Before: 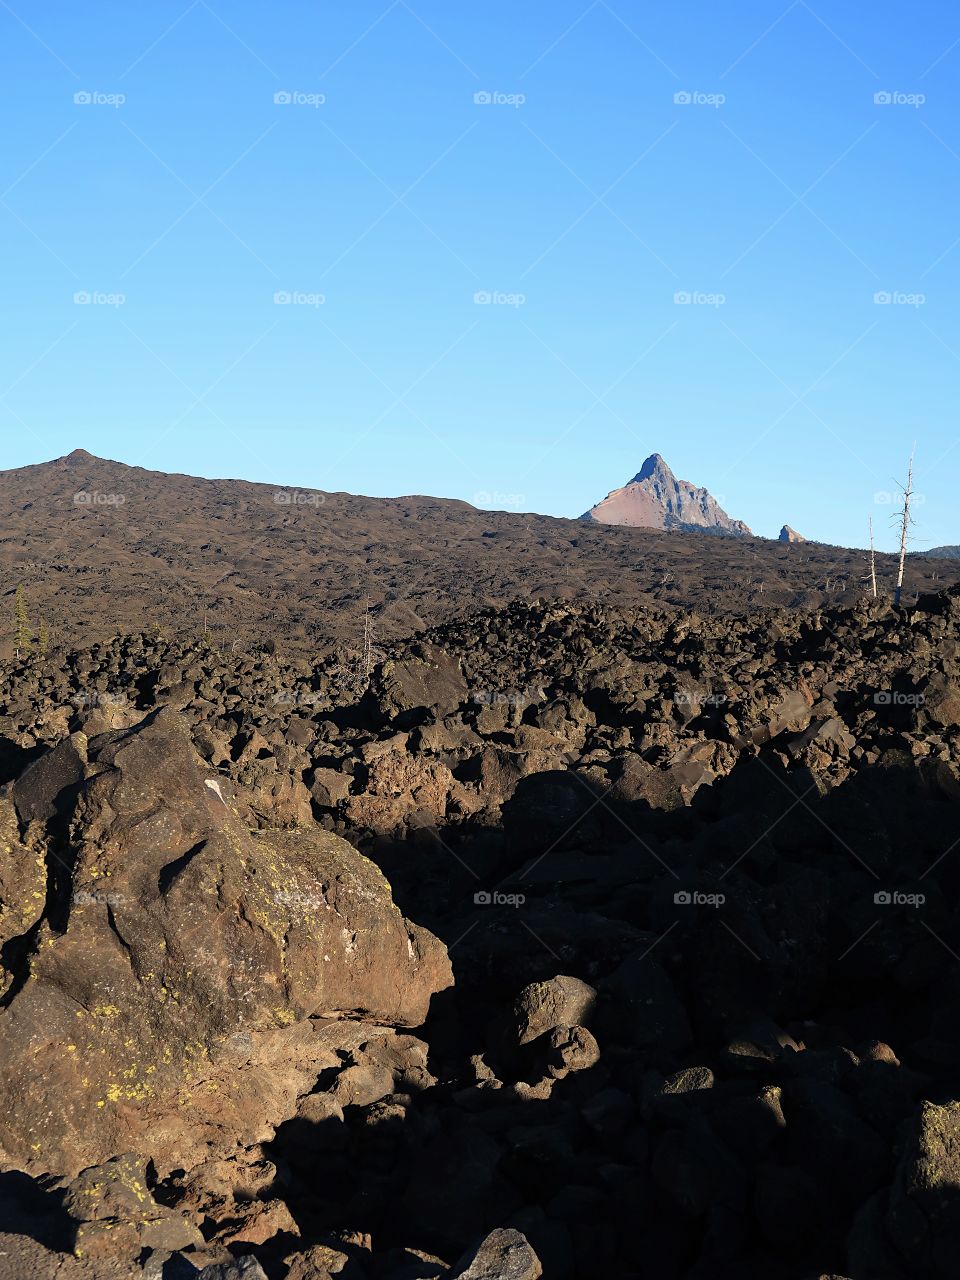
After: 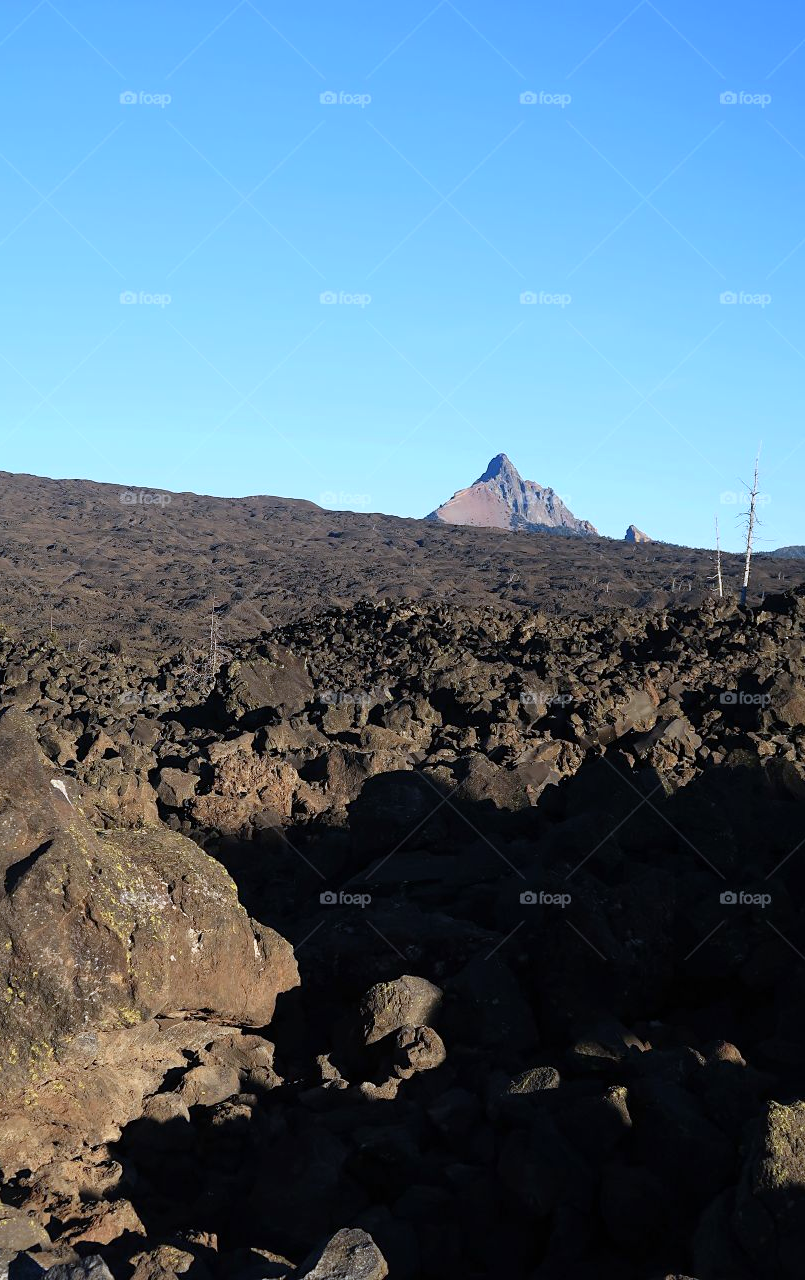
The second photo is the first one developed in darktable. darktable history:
white balance: red 0.954, blue 1.079
crop: left 16.145%
levels: mode automatic
